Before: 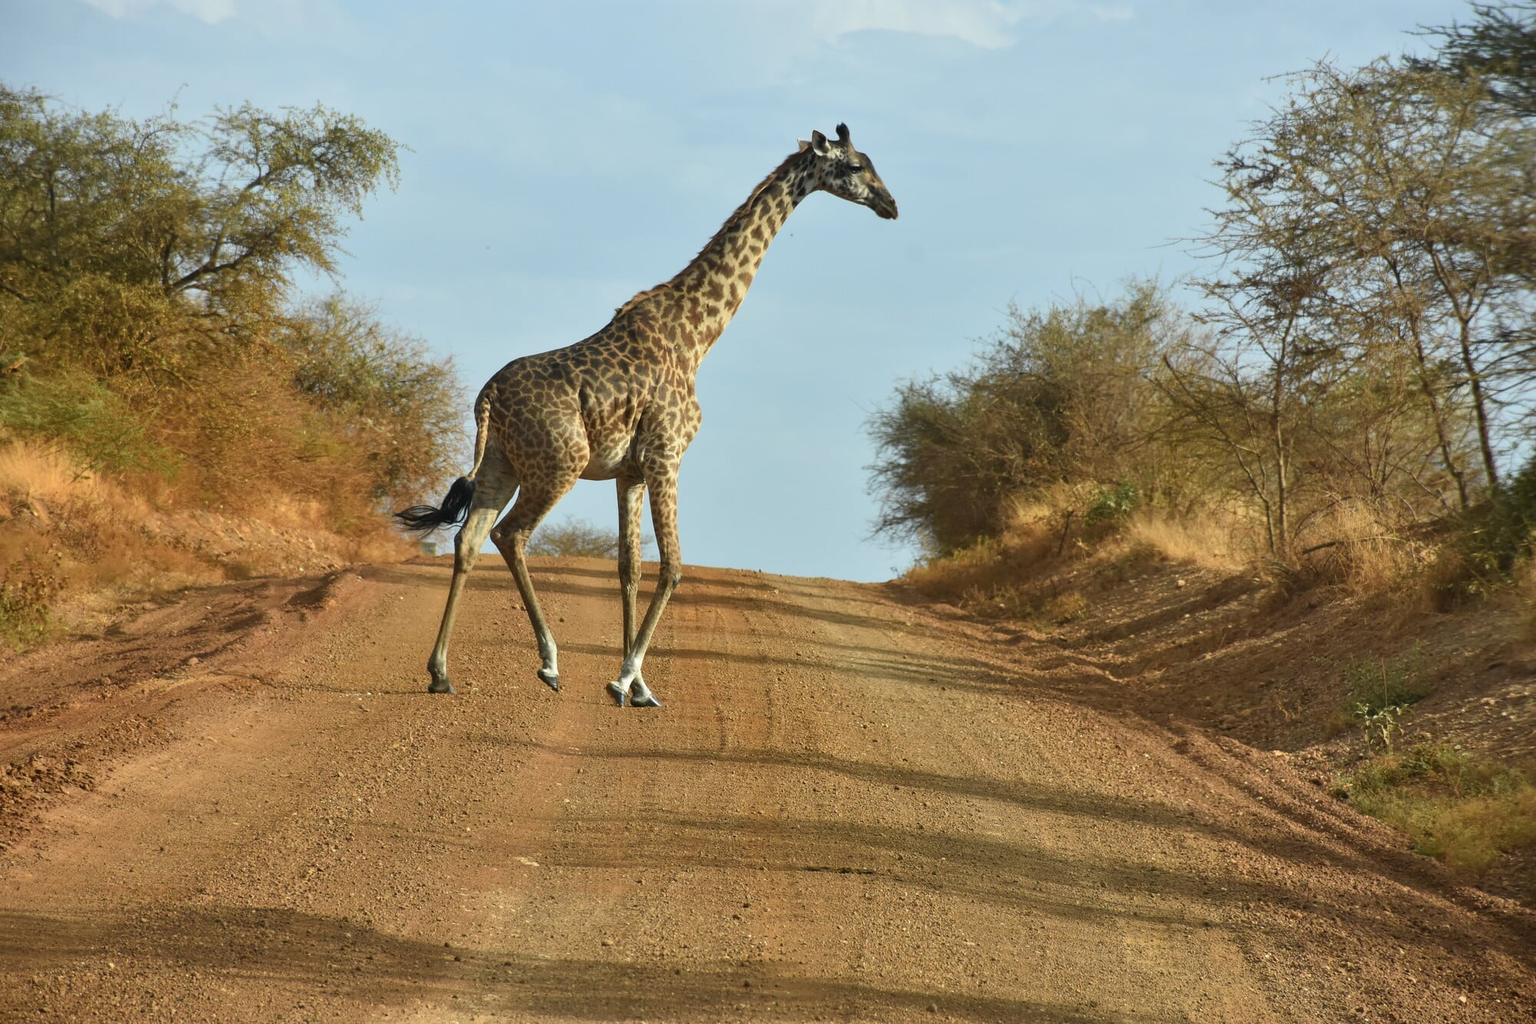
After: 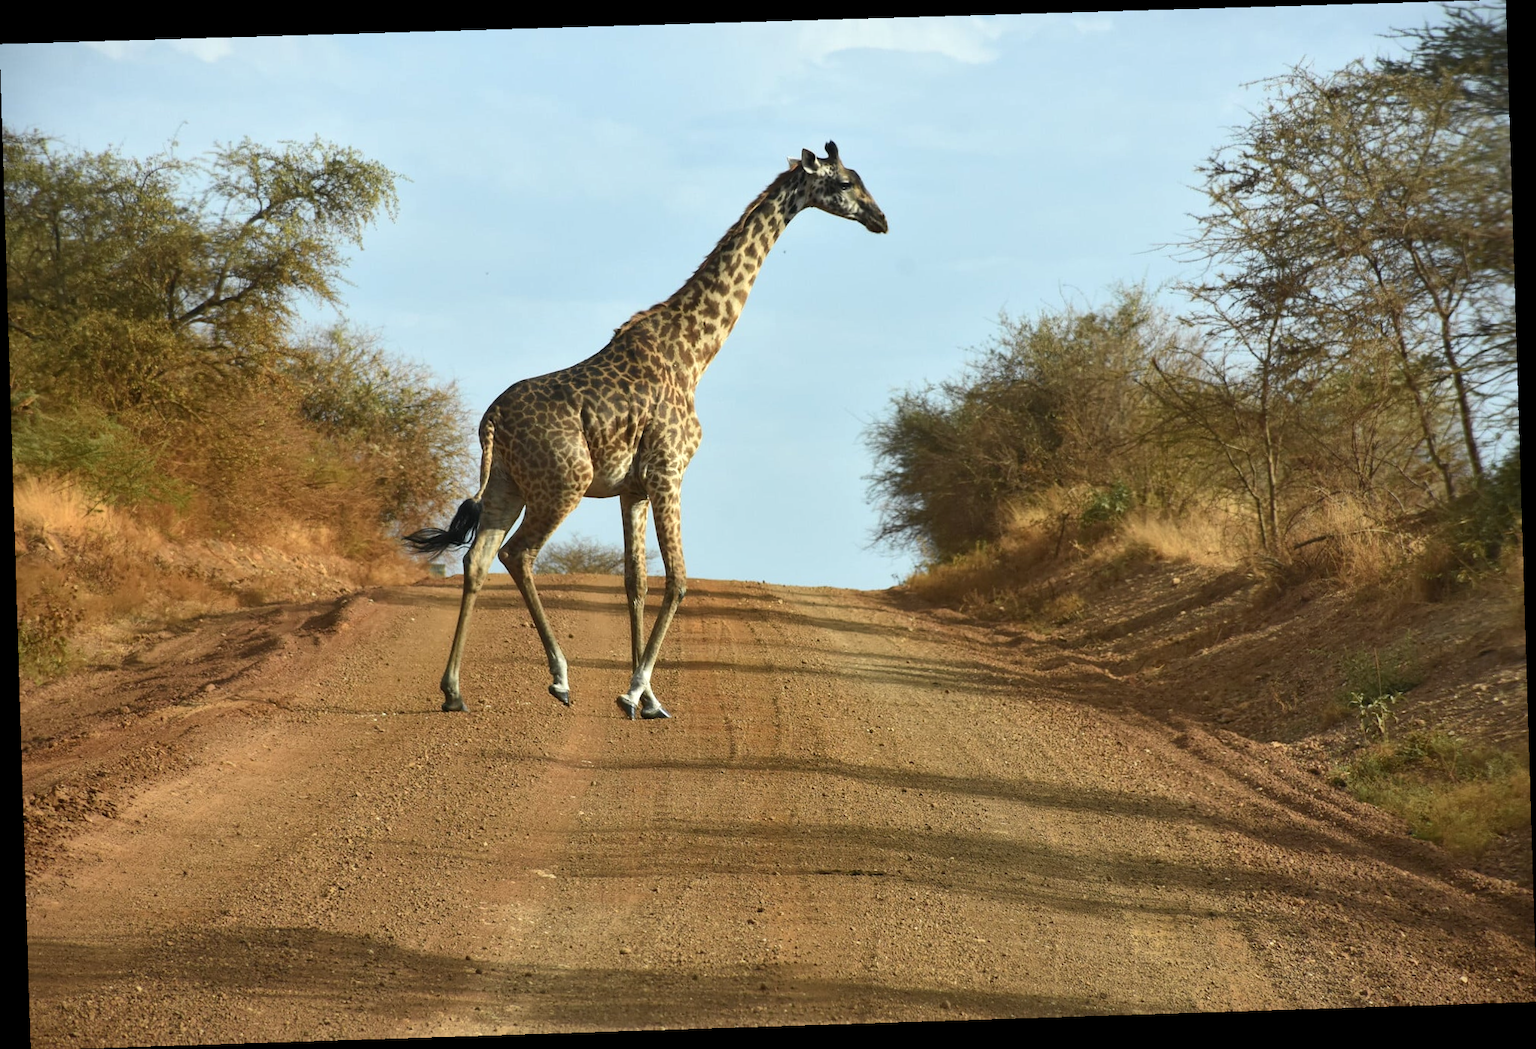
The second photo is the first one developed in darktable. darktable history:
rotate and perspective: rotation -1.77°, lens shift (horizontal) 0.004, automatic cropping off
local contrast: mode bilateral grid, contrast 10, coarseness 25, detail 110%, midtone range 0.2
tone equalizer: -8 EV -0.001 EV, -7 EV 0.001 EV, -6 EV -0.002 EV, -5 EV -0.003 EV, -4 EV -0.062 EV, -3 EV -0.222 EV, -2 EV -0.267 EV, -1 EV 0.105 EV, +0 EV 0.303 EV
